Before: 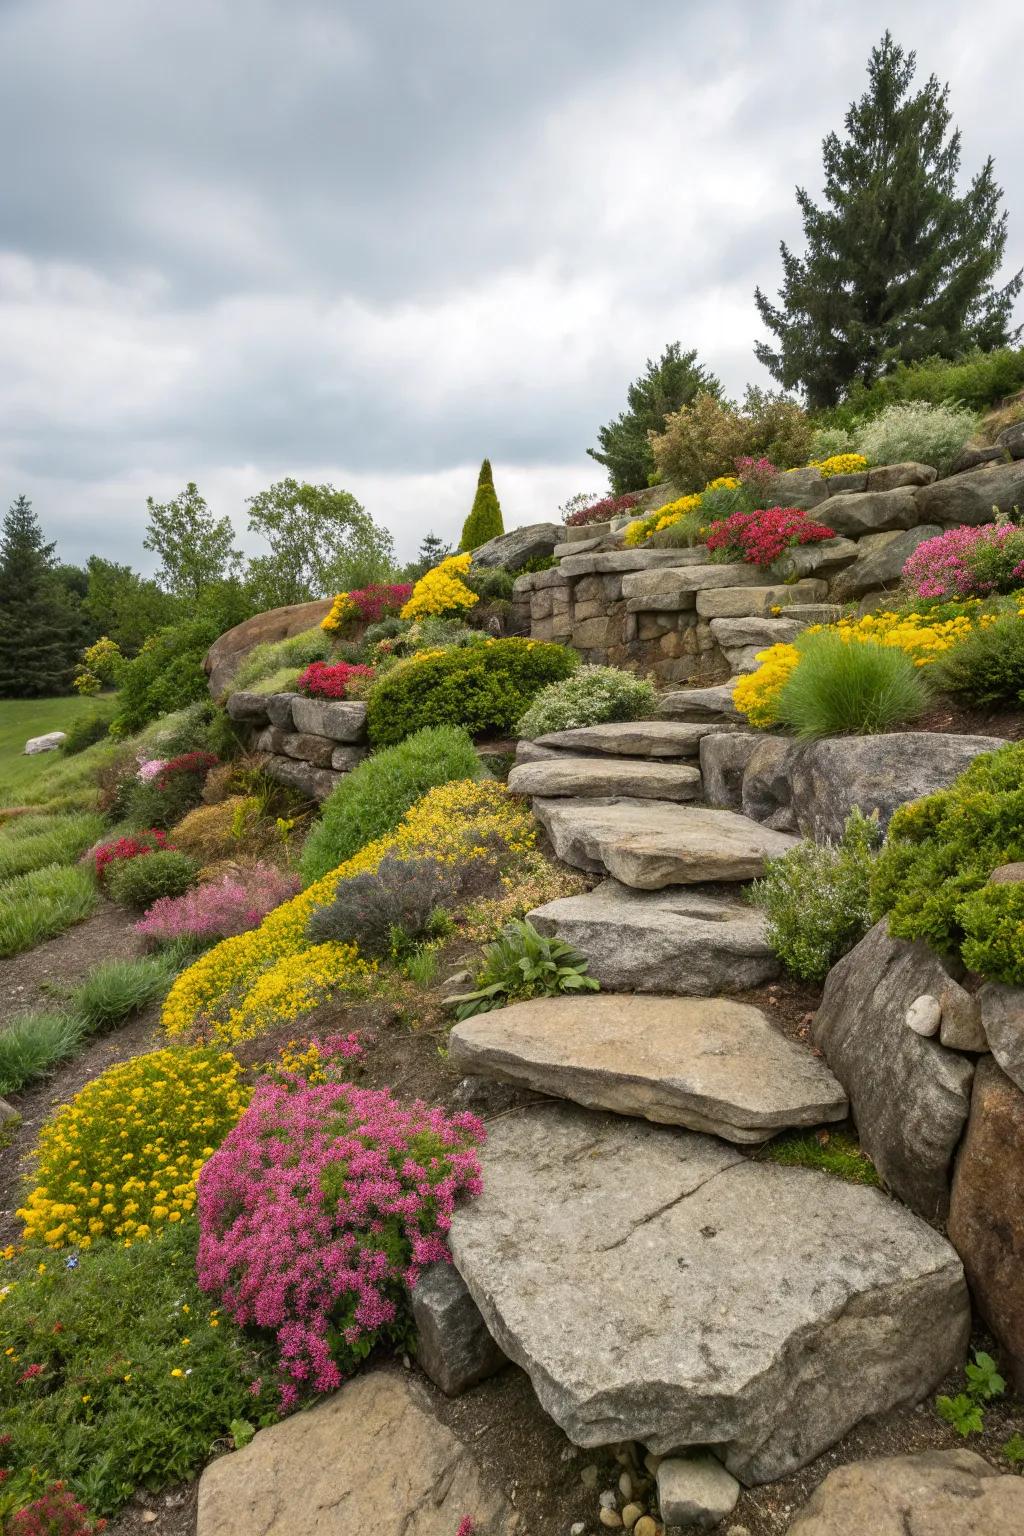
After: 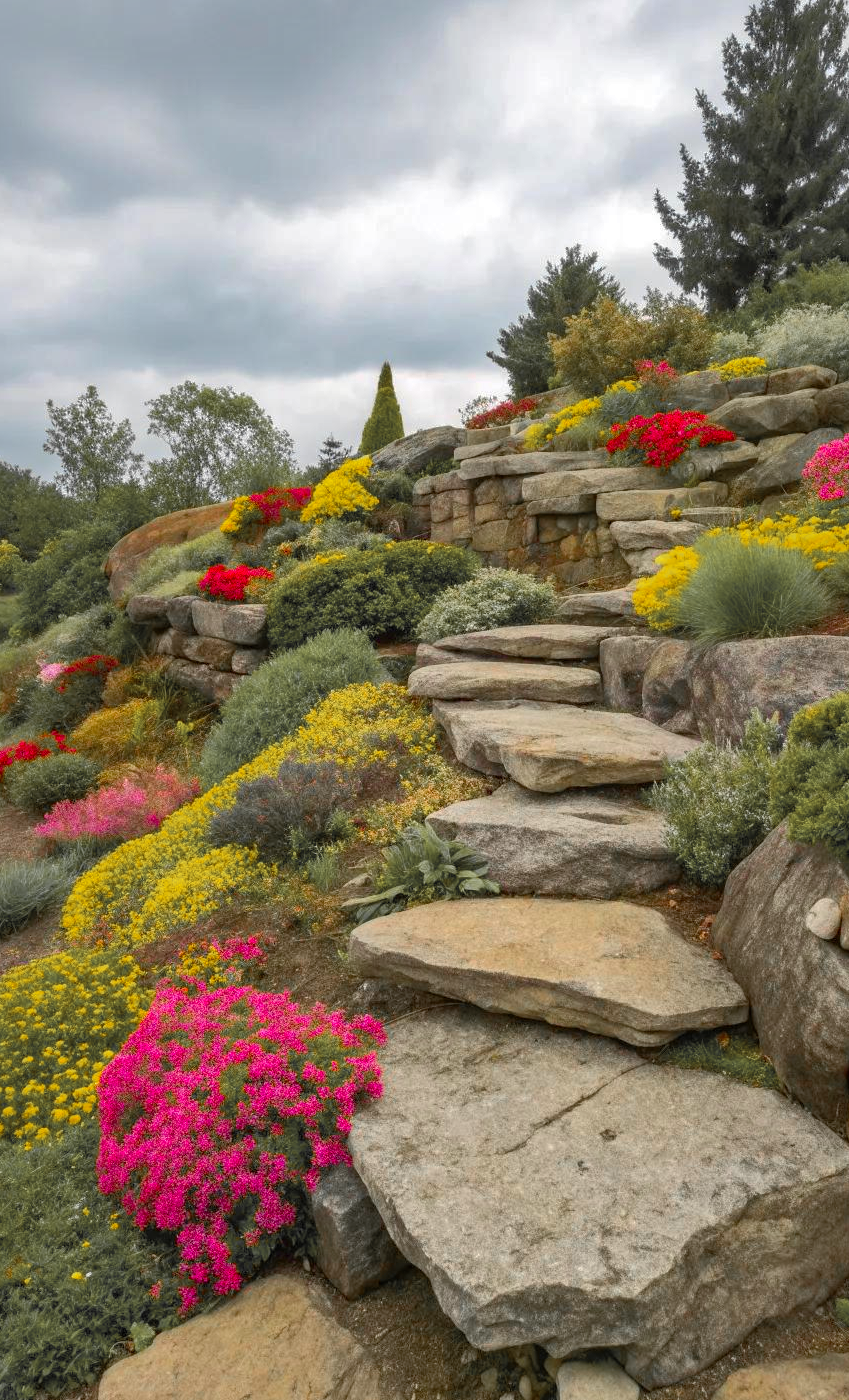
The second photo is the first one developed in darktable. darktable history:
crop: left 9.786%, top 6.327%, right 7.261%, bottom 2.49%
color balance rgb: power › hue 206.36°, perceptual saturation grading › global saturation 32.861%
color zones: curves: ch1 [(0, 0.679) (0.143, 0.647) (0.286, 0.261) (0.378, -0.011) (0.571, 0.396) (0.714, 0.399) (0.857, 0.406) (1, 0.679)]
shadows and highlights: on, module defaults
